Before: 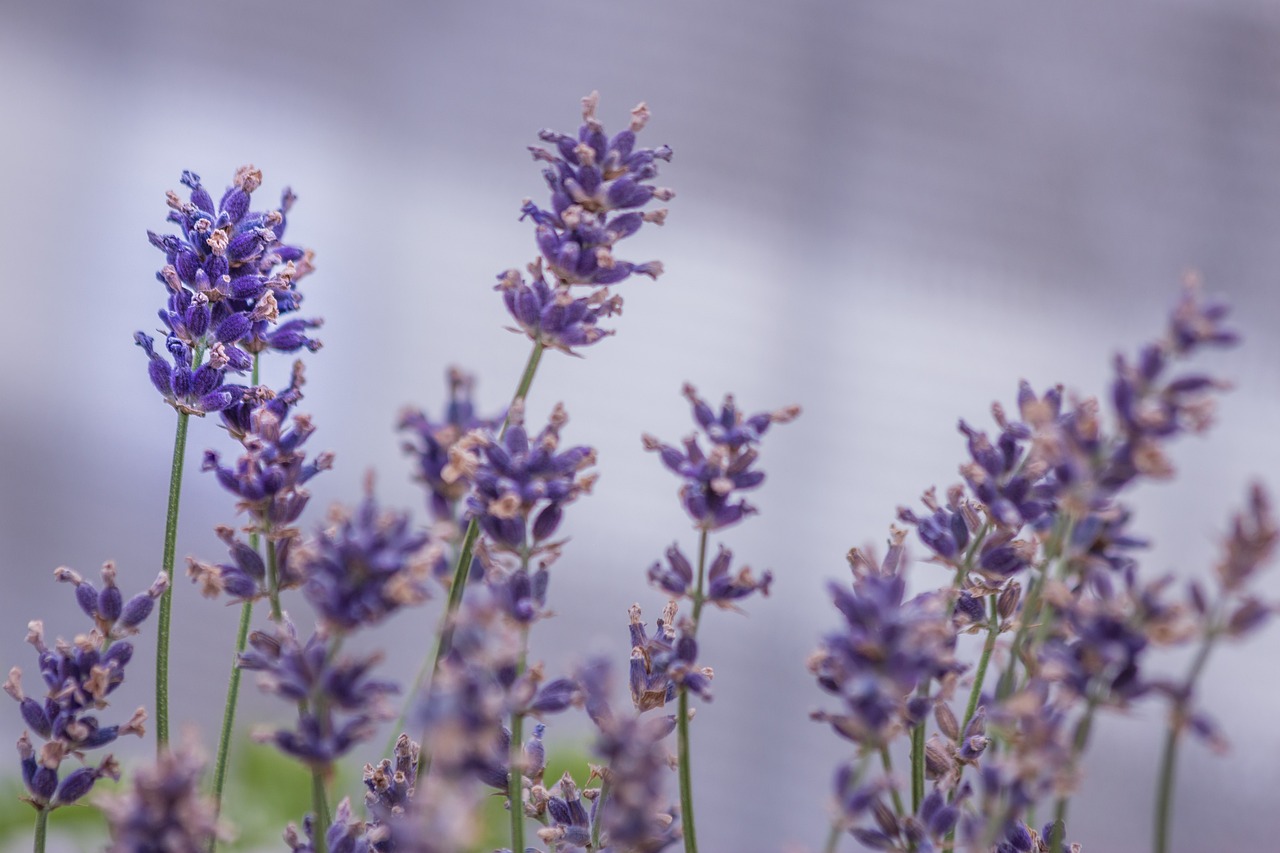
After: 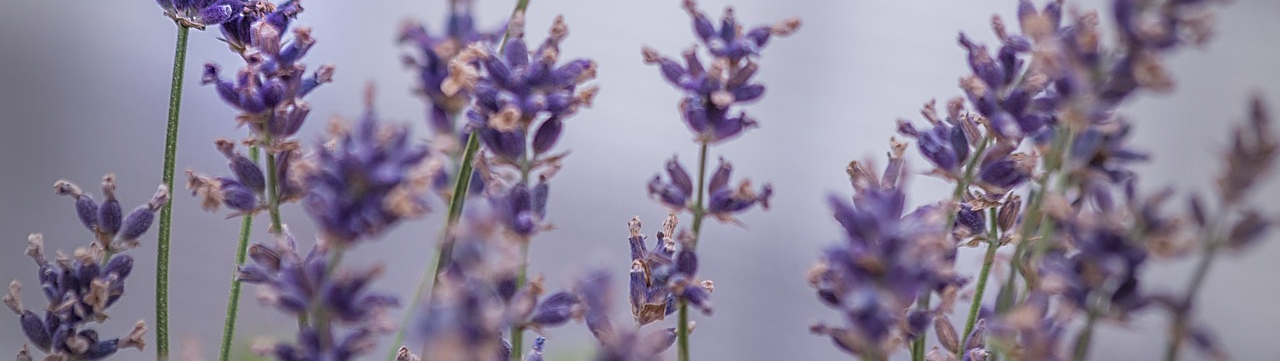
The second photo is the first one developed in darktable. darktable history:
sharpen: on, module defaults
vignetting: fall-off start 96.27%, fall-off radius 99.73%, width/height ratio 0.613
crop: top 45.442%, bottom 12.192%
